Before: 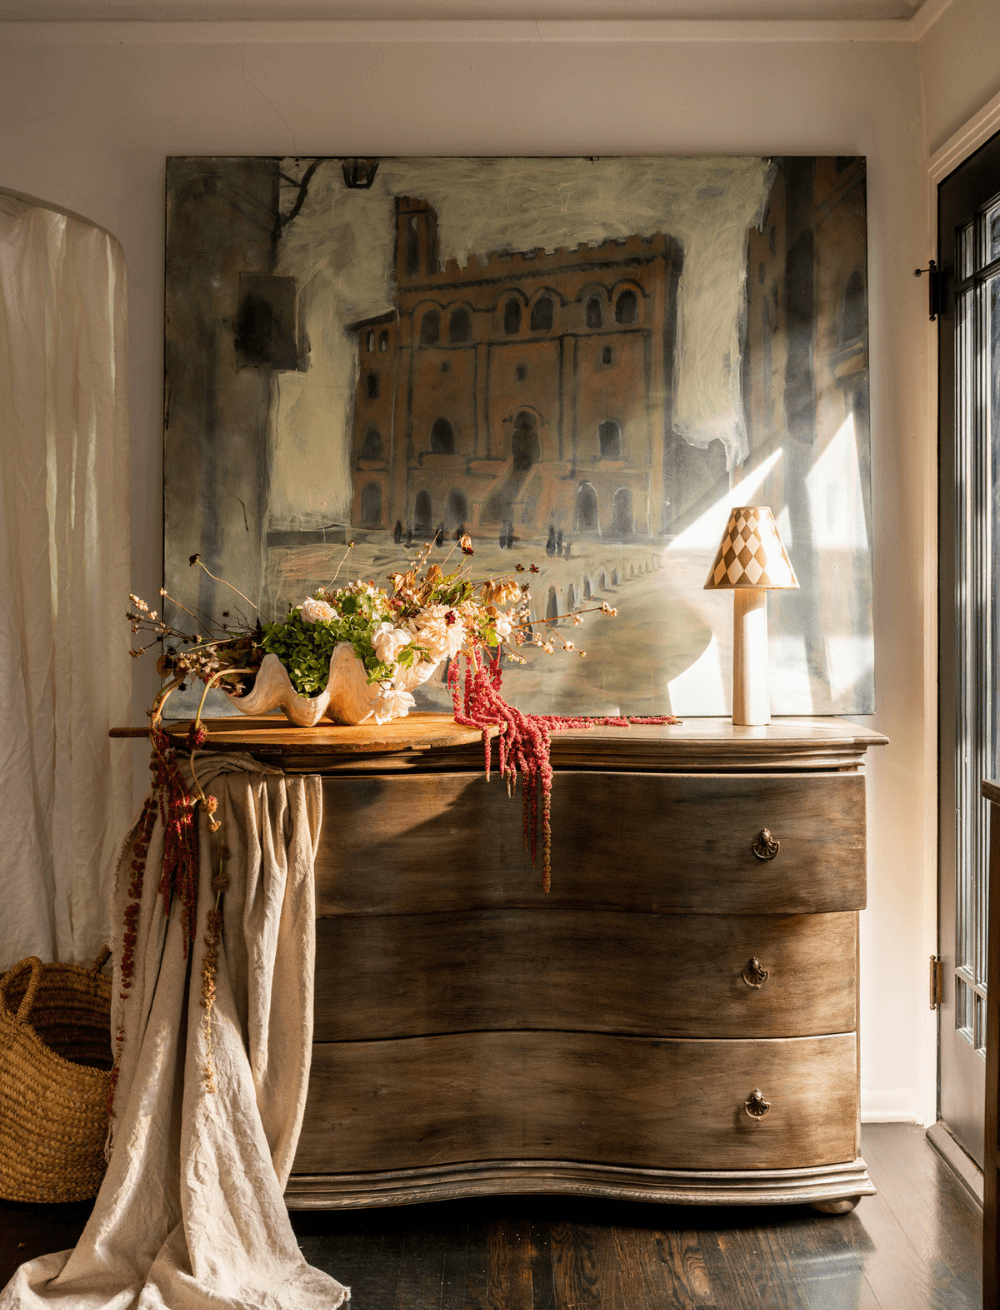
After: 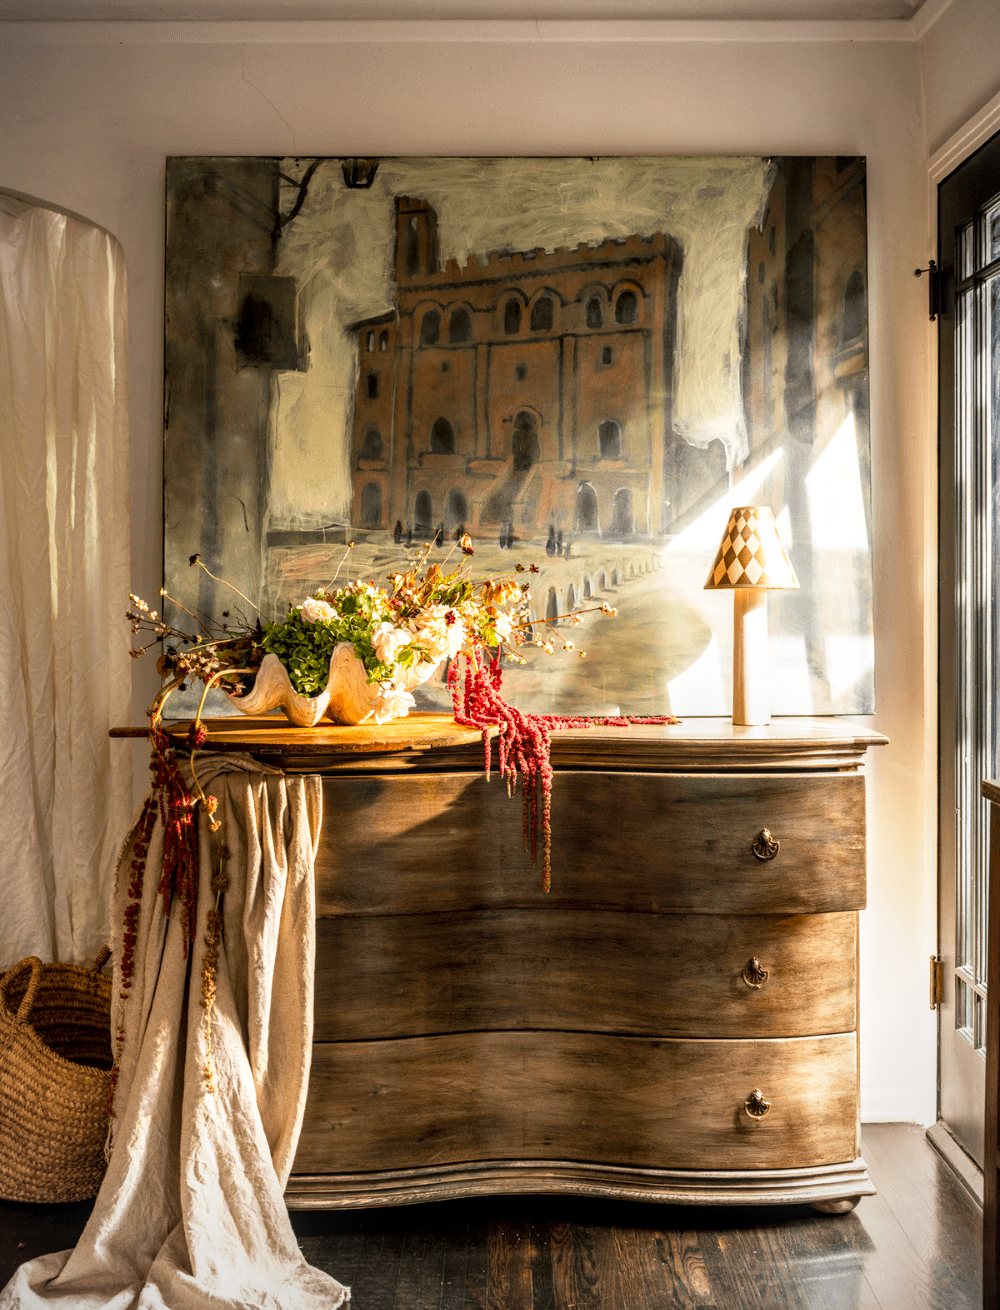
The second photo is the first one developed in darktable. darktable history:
vignetting: fall-off radius 60.65%
color balance rgb: perceptual saturation grading › global saturation 10%, global vibrance 10%
local contrast: on, module defaults
base curve: curves: ch0 [(0, 0) (0.579, 0.807) (1, 1)], preserve colors none
